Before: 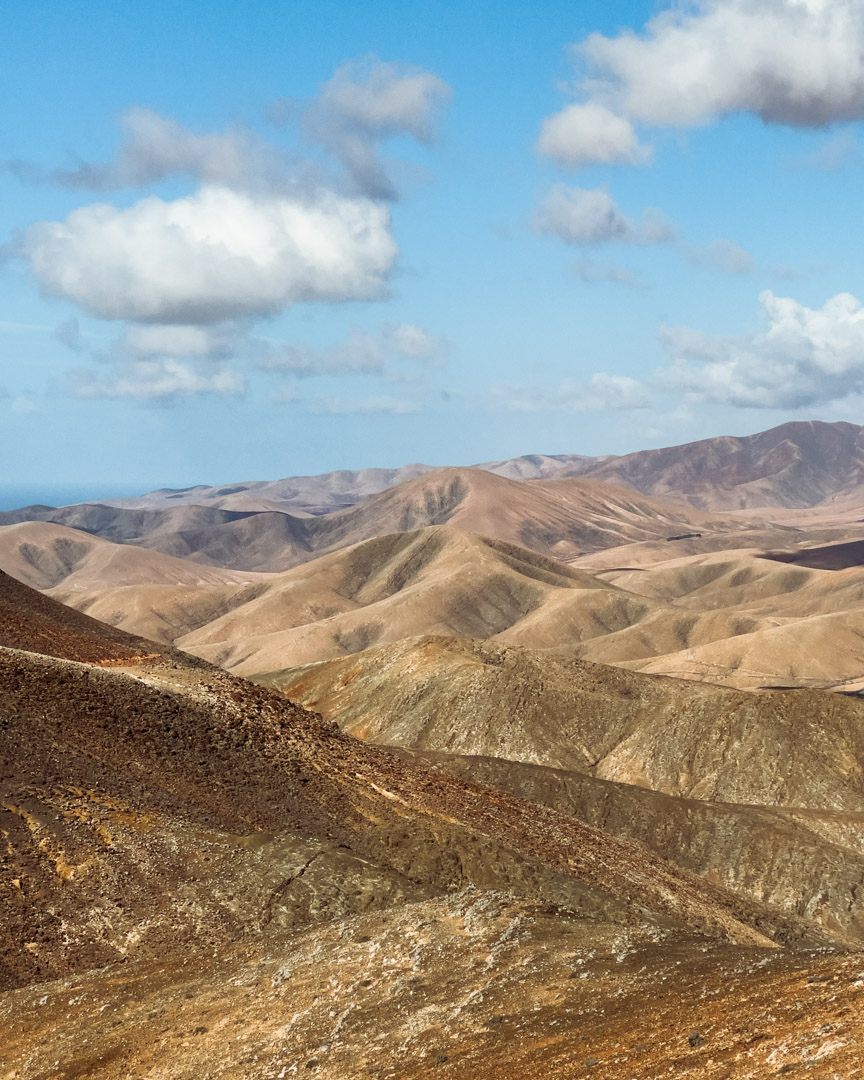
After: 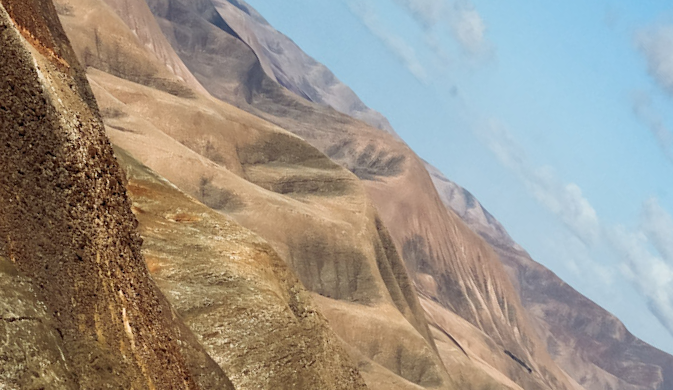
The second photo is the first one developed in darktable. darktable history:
crop and rotate: angle -45.9°, top 16.581%, right 0.907%, bottom 11.671%
